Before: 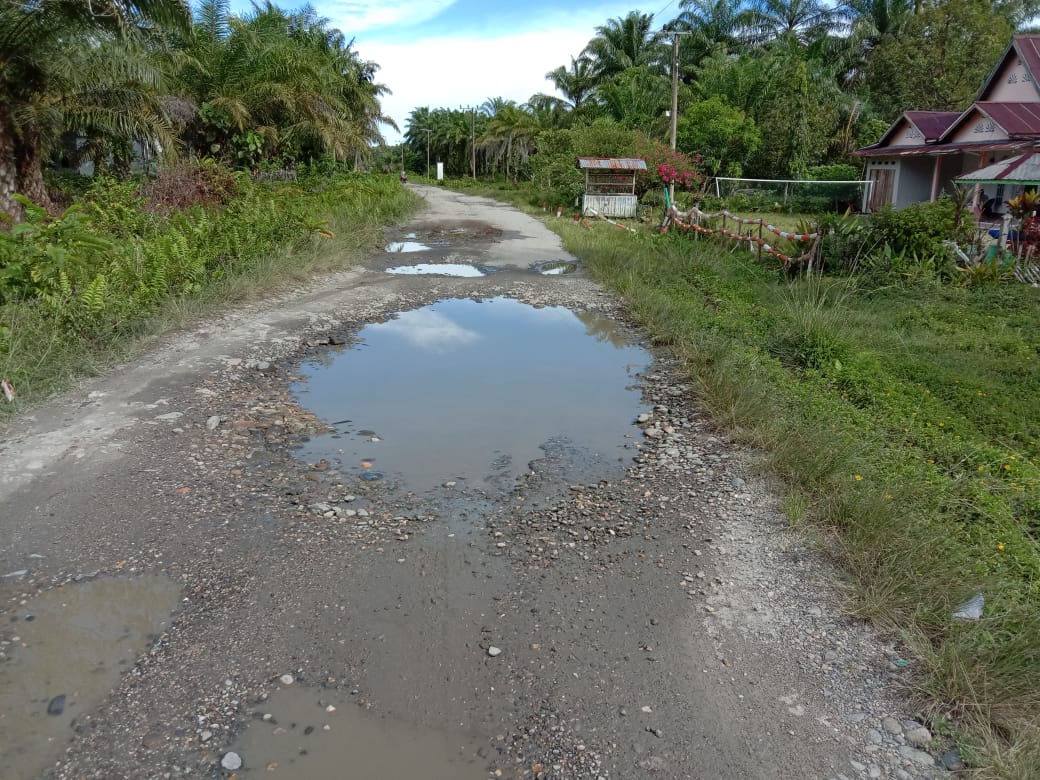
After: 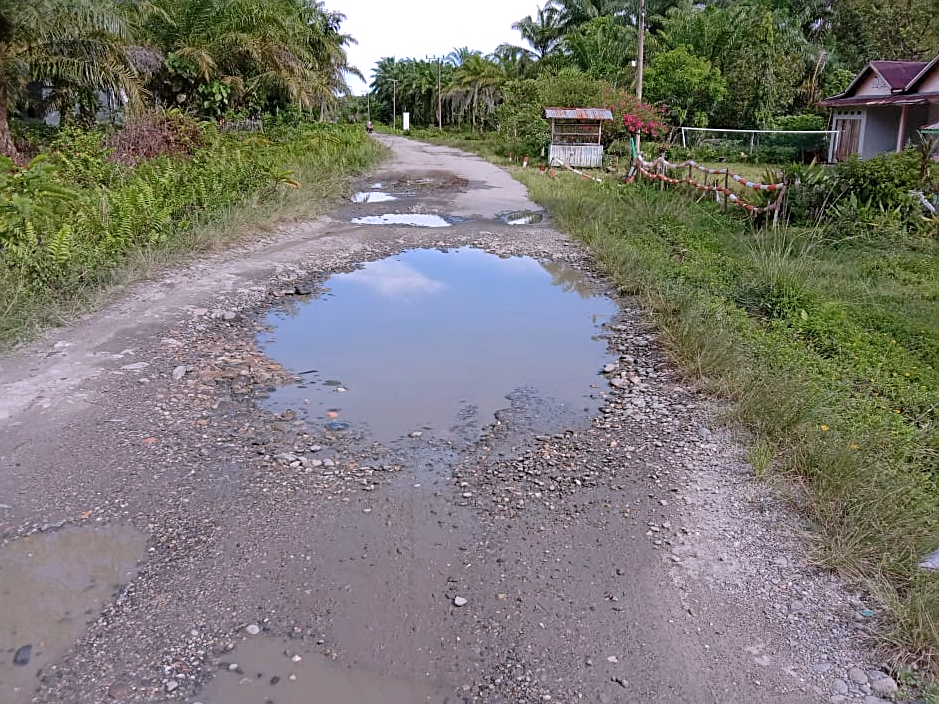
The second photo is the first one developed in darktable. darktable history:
base curve: curves: ch0 [(0, 0) (0.262, 0.32) (0.722, 0.705) (1, 1)]
crop: left 3.305%, top 6.436%, right 6.389%, bottom 3.258%
sharpen: on, module defaults
white balance: red 1.066, blue 1.119
